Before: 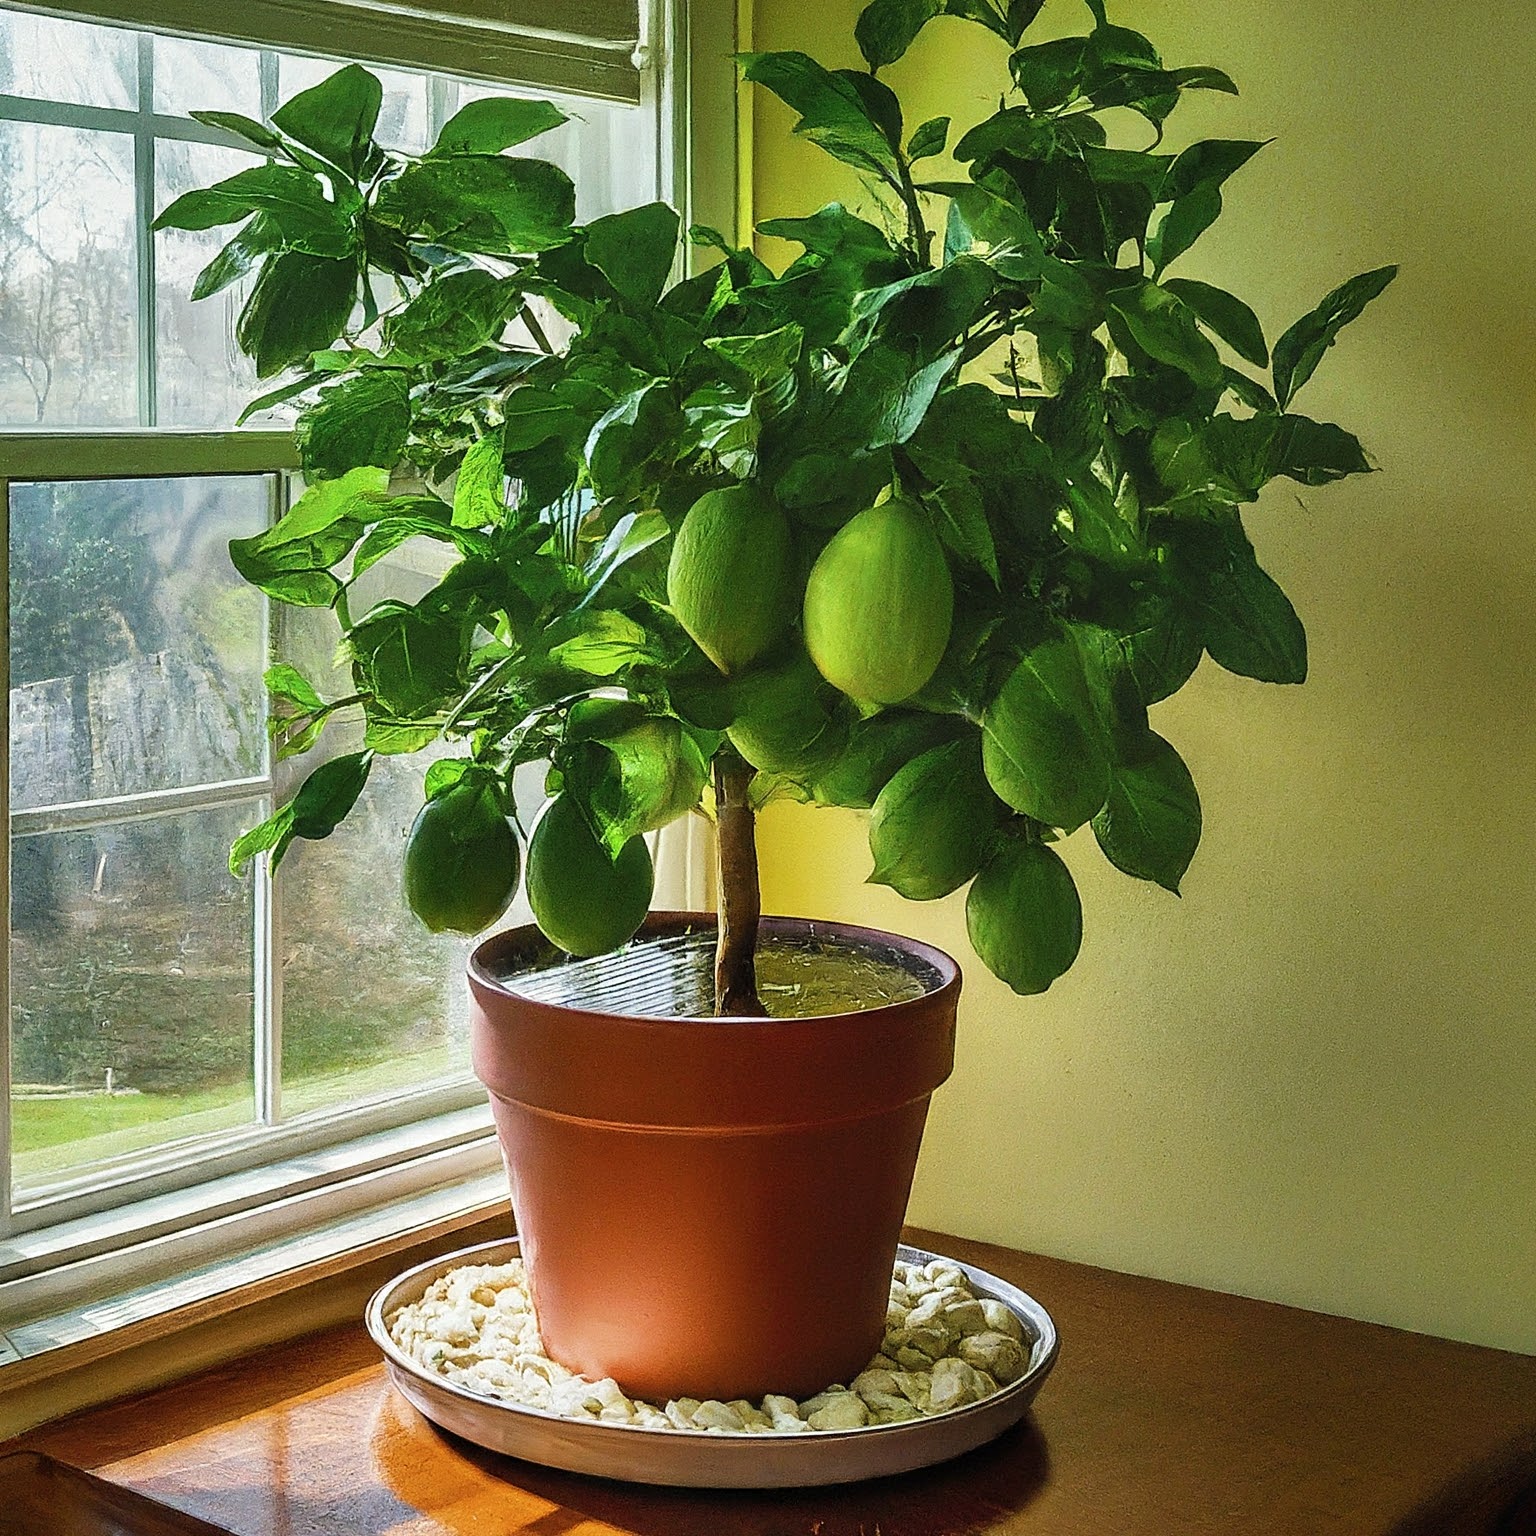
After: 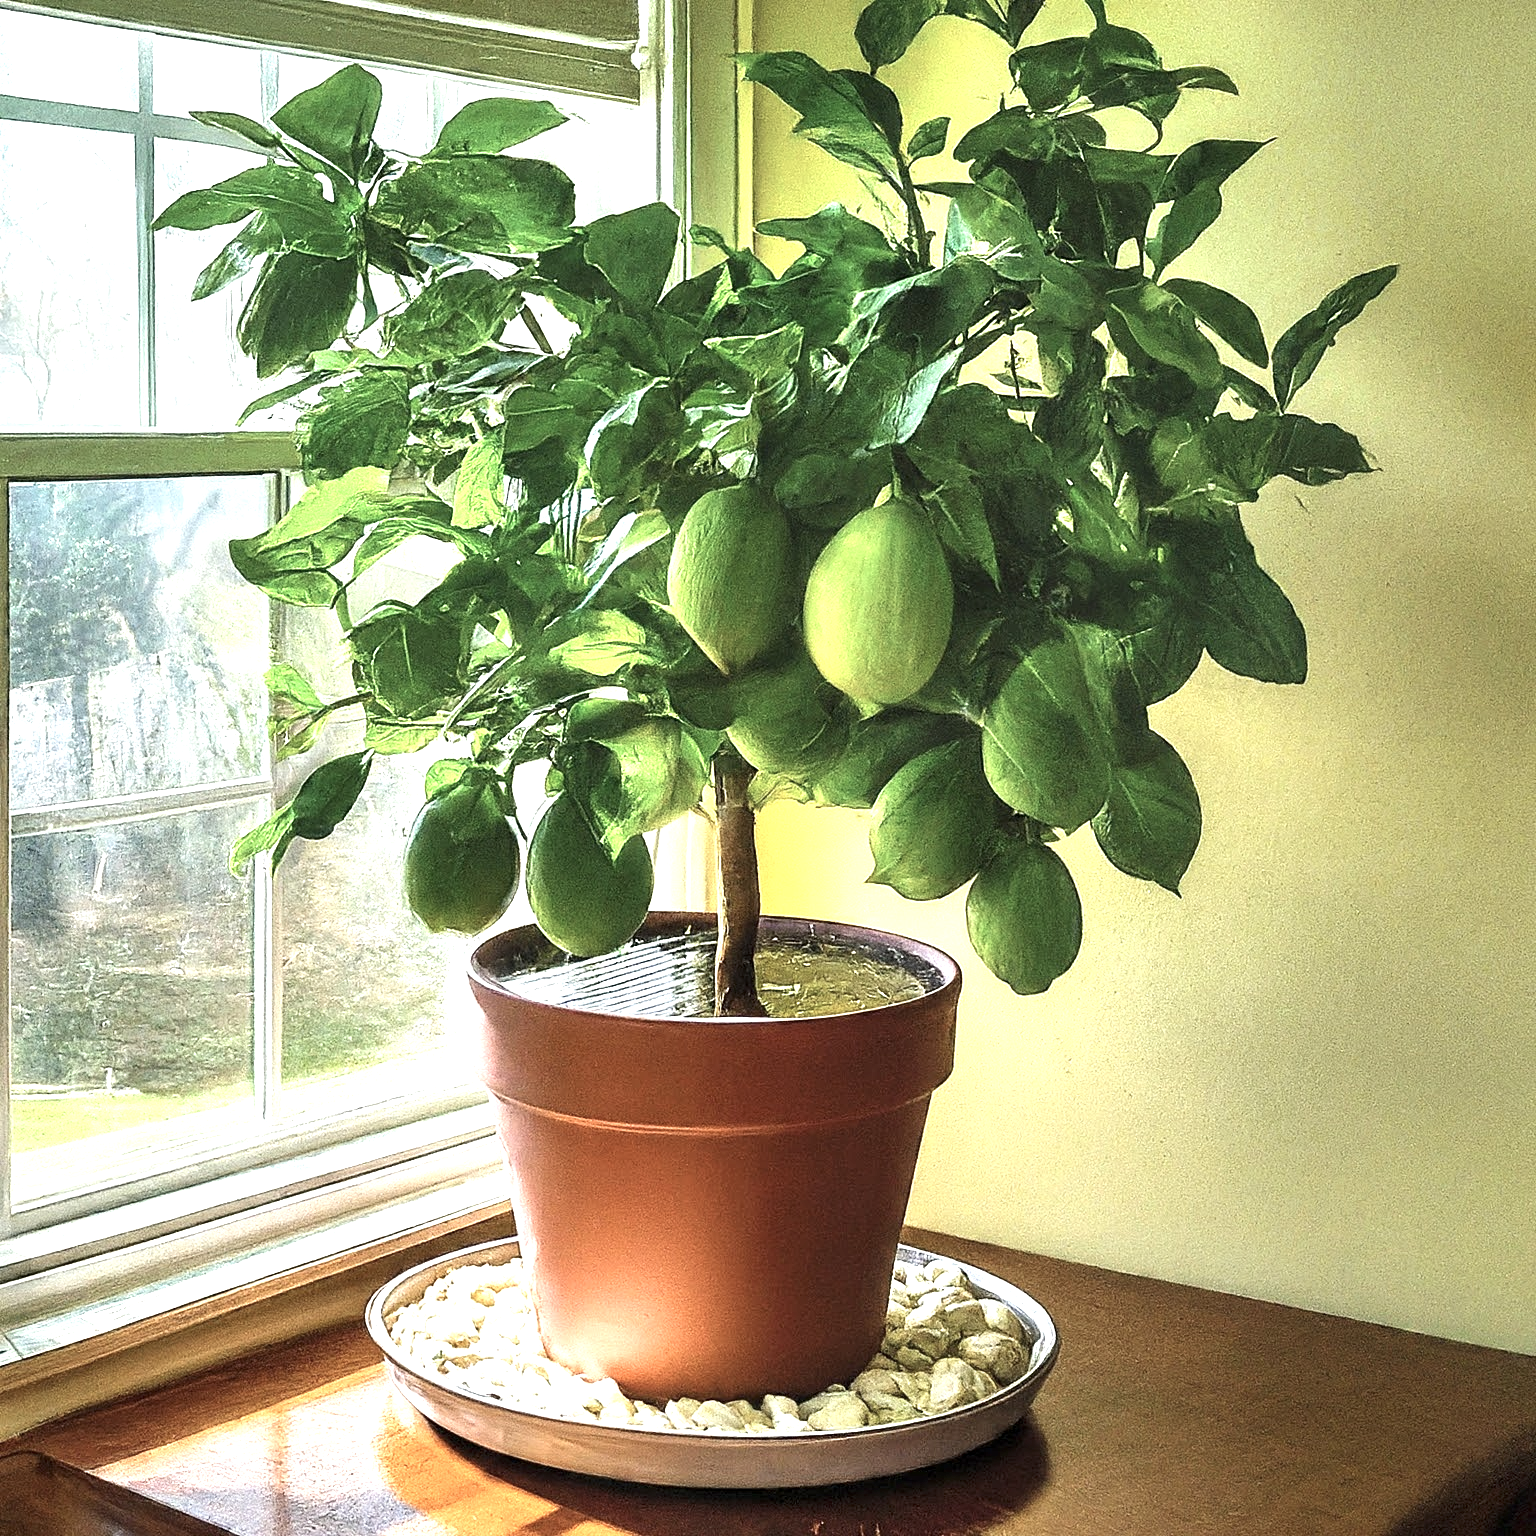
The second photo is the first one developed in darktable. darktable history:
exposure: black level correction 0, exposure 1.2 EV, compensate highlight preservation false
local contrast: highlights 100%, shadows 100%, detail 120%, midtone range 0.2
contrast brightness saturation: contrast 0.1, saturation -0.3
